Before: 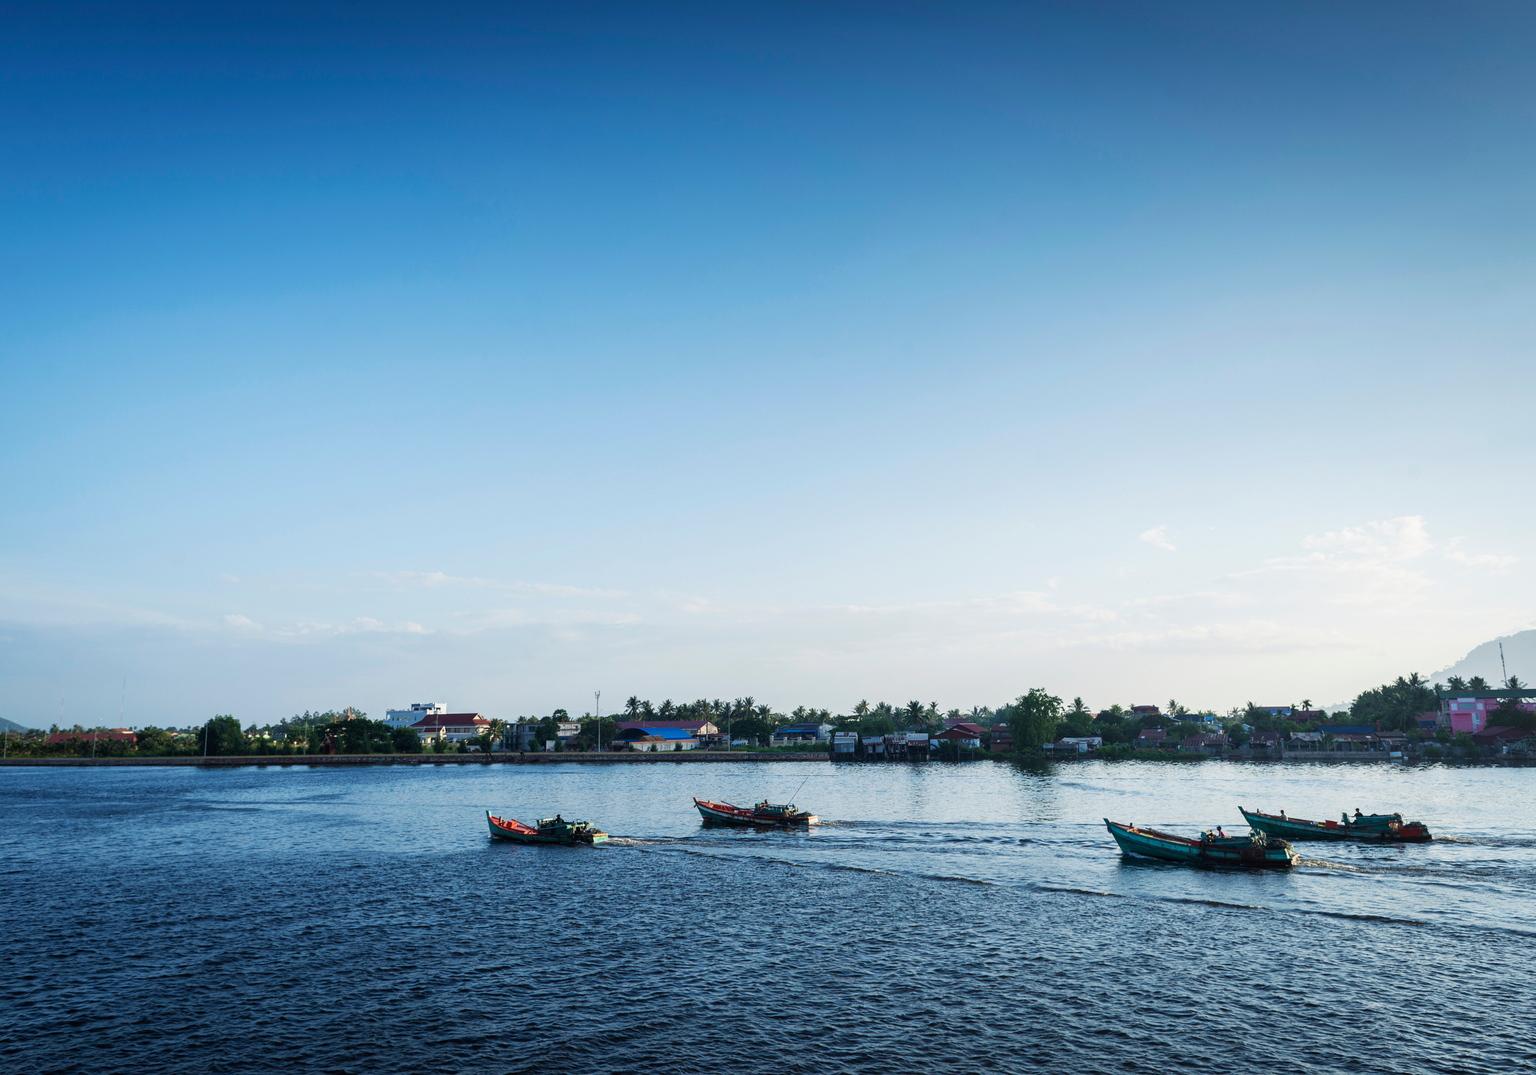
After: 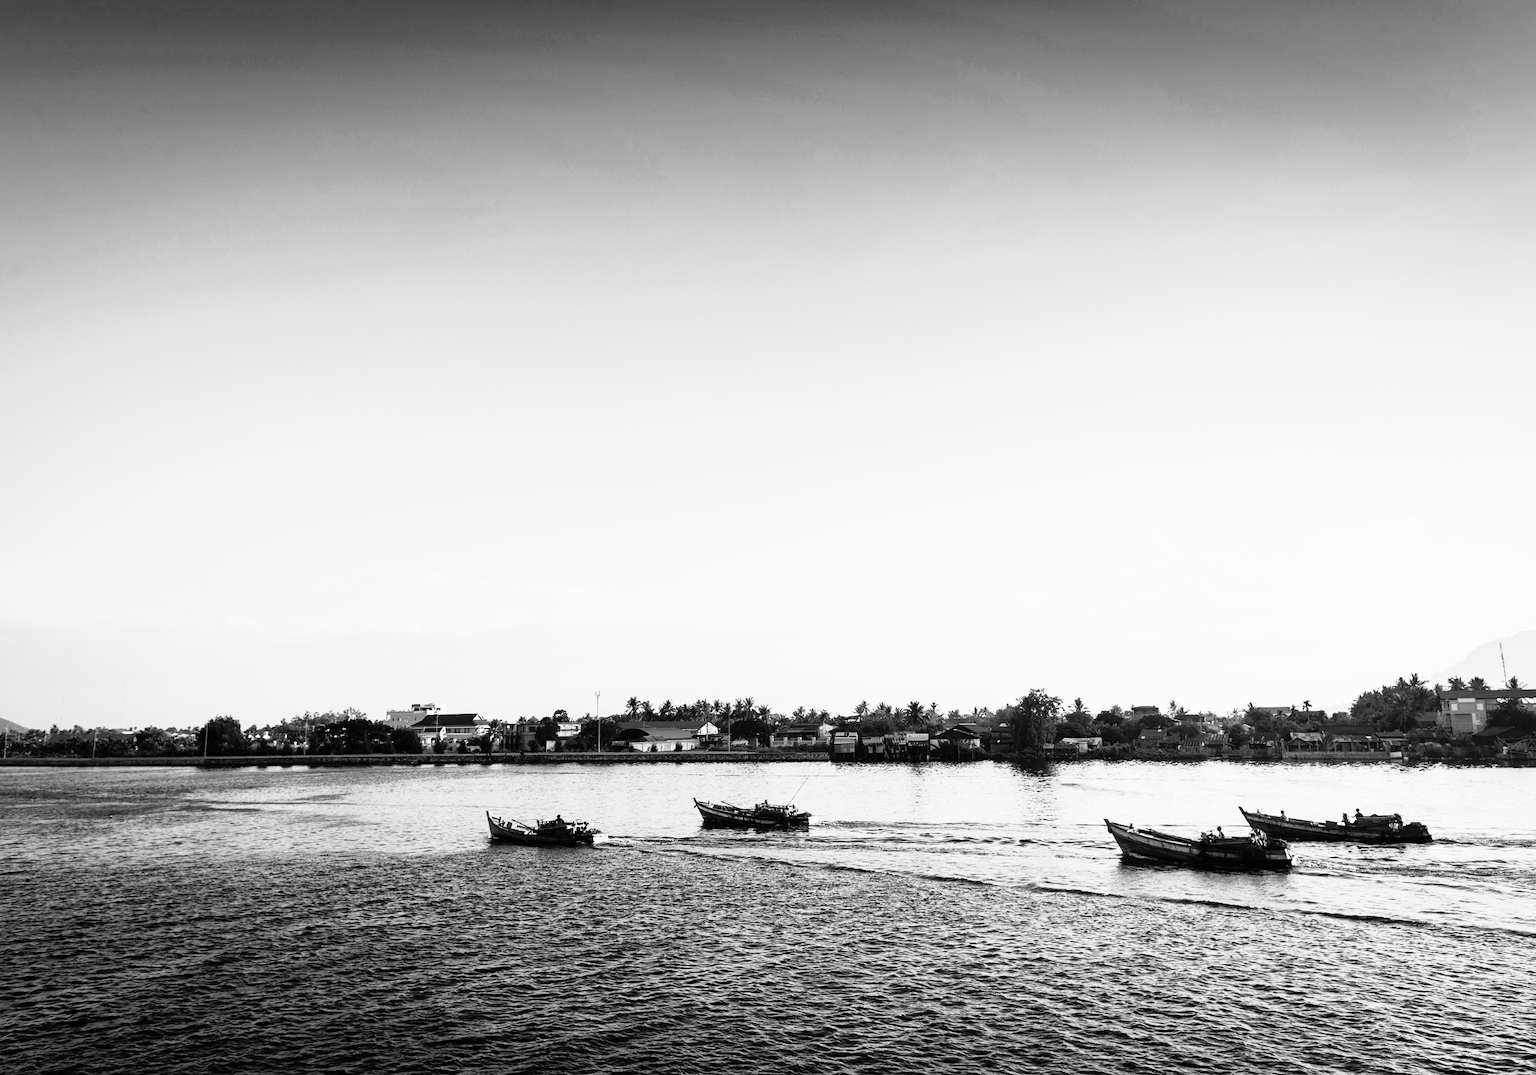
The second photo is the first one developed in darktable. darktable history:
contrast brightness saturation: contrast 0.14
monochrome: a 32, b 64, size 2.3, highlights 1
shadows and highlights: on, module defaults
rgb curve: curves: ch0 [(0, 0) (0.21, 0.15) (0.24, 0.21) (0.5, 0.75) (0.75, 0.96) (0.89, 0.99) (1, 1)]; ch1 [(0, 0.02) (0.21, 0.13) (0.25, 0.2) (0.5, 0.67) (0.75, 0.9) (0.89, 0.97) (1, 1)]; ch2 [(0, 0.02) (0.21, 0.13) (0.25, 0.2) (0.5, 0.67) (0.75, 0.9) (0.89, 0.97) (1, 1)], compensate middle gray true
